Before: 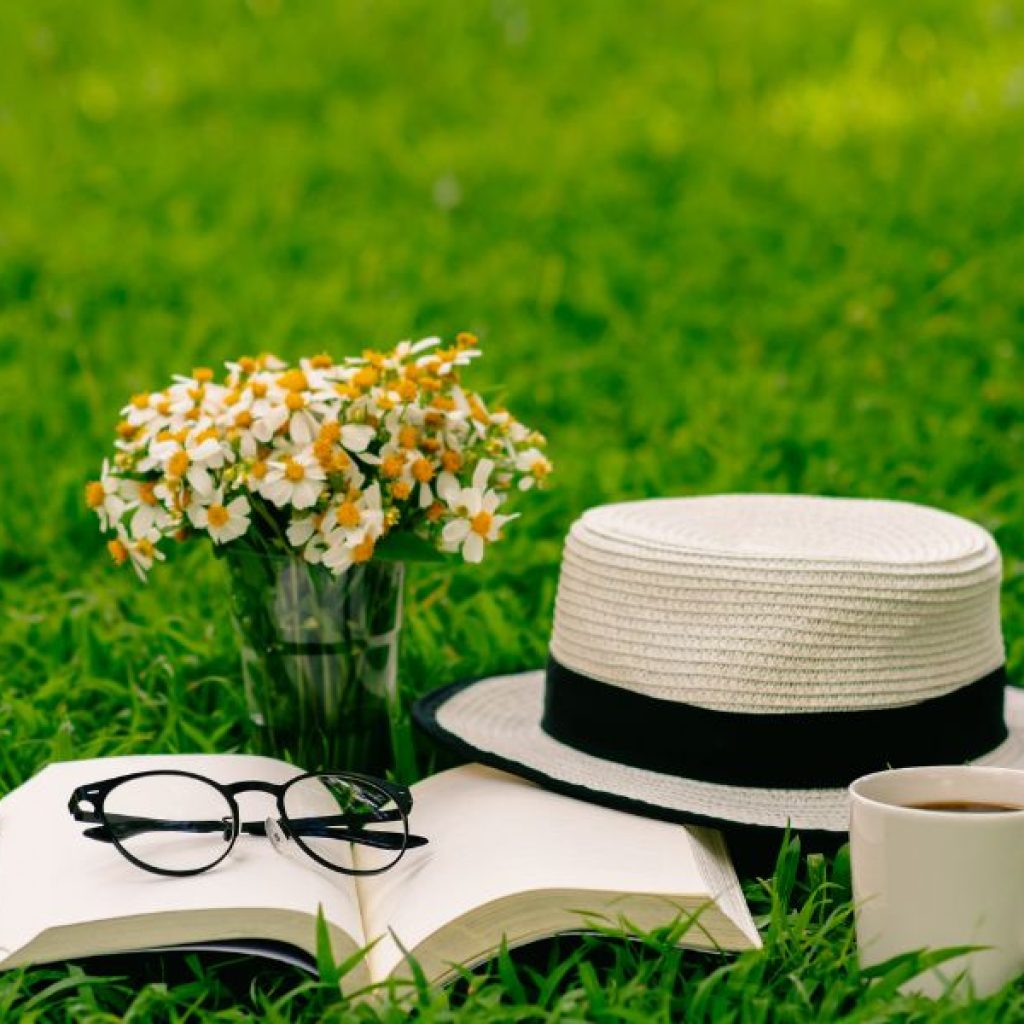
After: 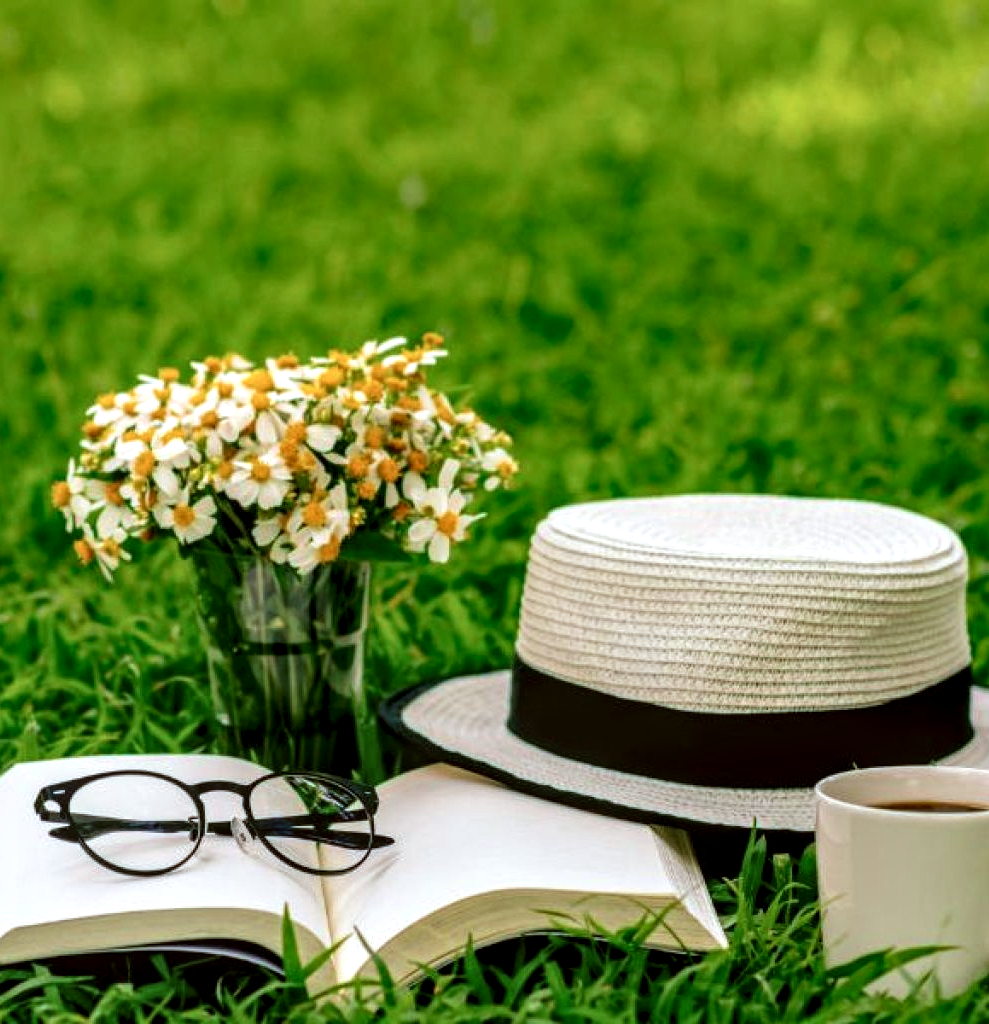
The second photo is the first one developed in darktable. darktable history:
crop and rotate: left 3.358%
velvia: on, module defaults
color correction: highlights a* -3.26, highlights b* -6.11, shadows a* 3.06, shadows b* 5.8
local contrast: detail 154%
